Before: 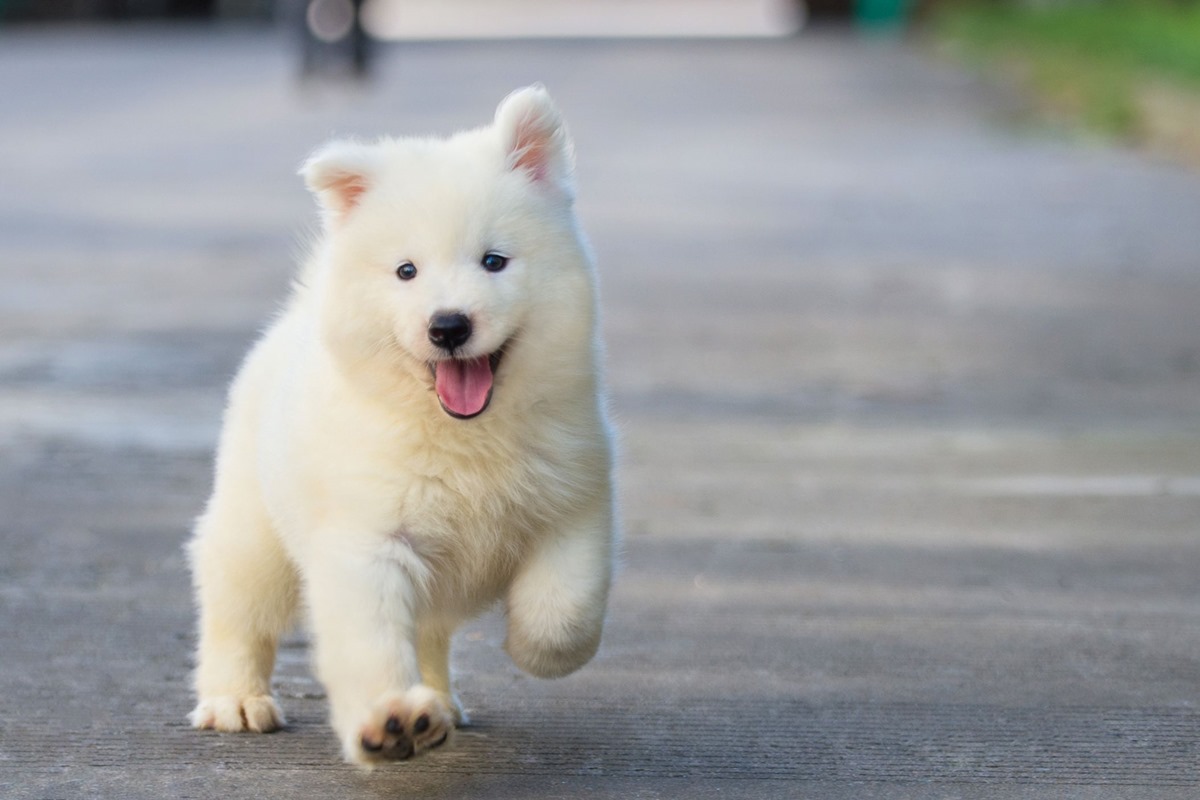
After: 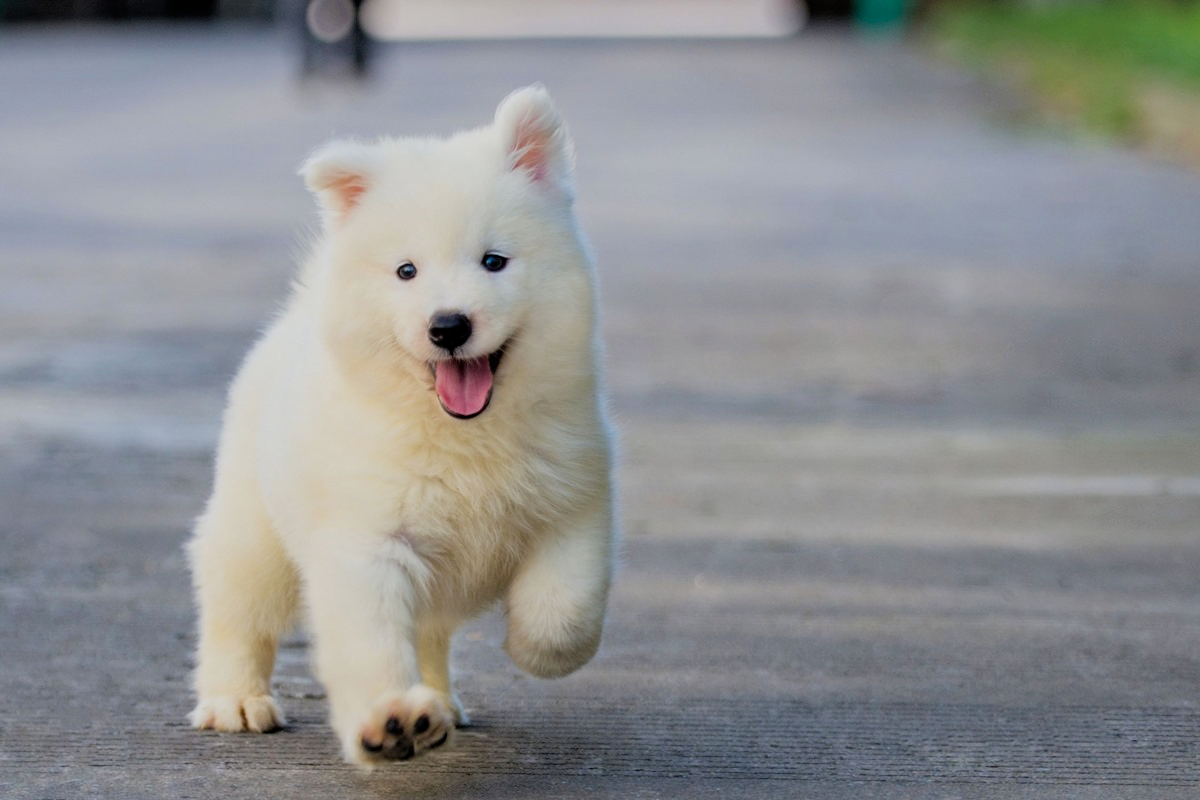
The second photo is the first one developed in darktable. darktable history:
filmic rgb: black relative exposure -7.87 EV, white relative exposure 4.07 EV, hardness 4.04, latitude 51.91%, contrast 1.014, shadows ↔ highlights balance 5.39%
haze removal: compatibility mode true, adaptive false
